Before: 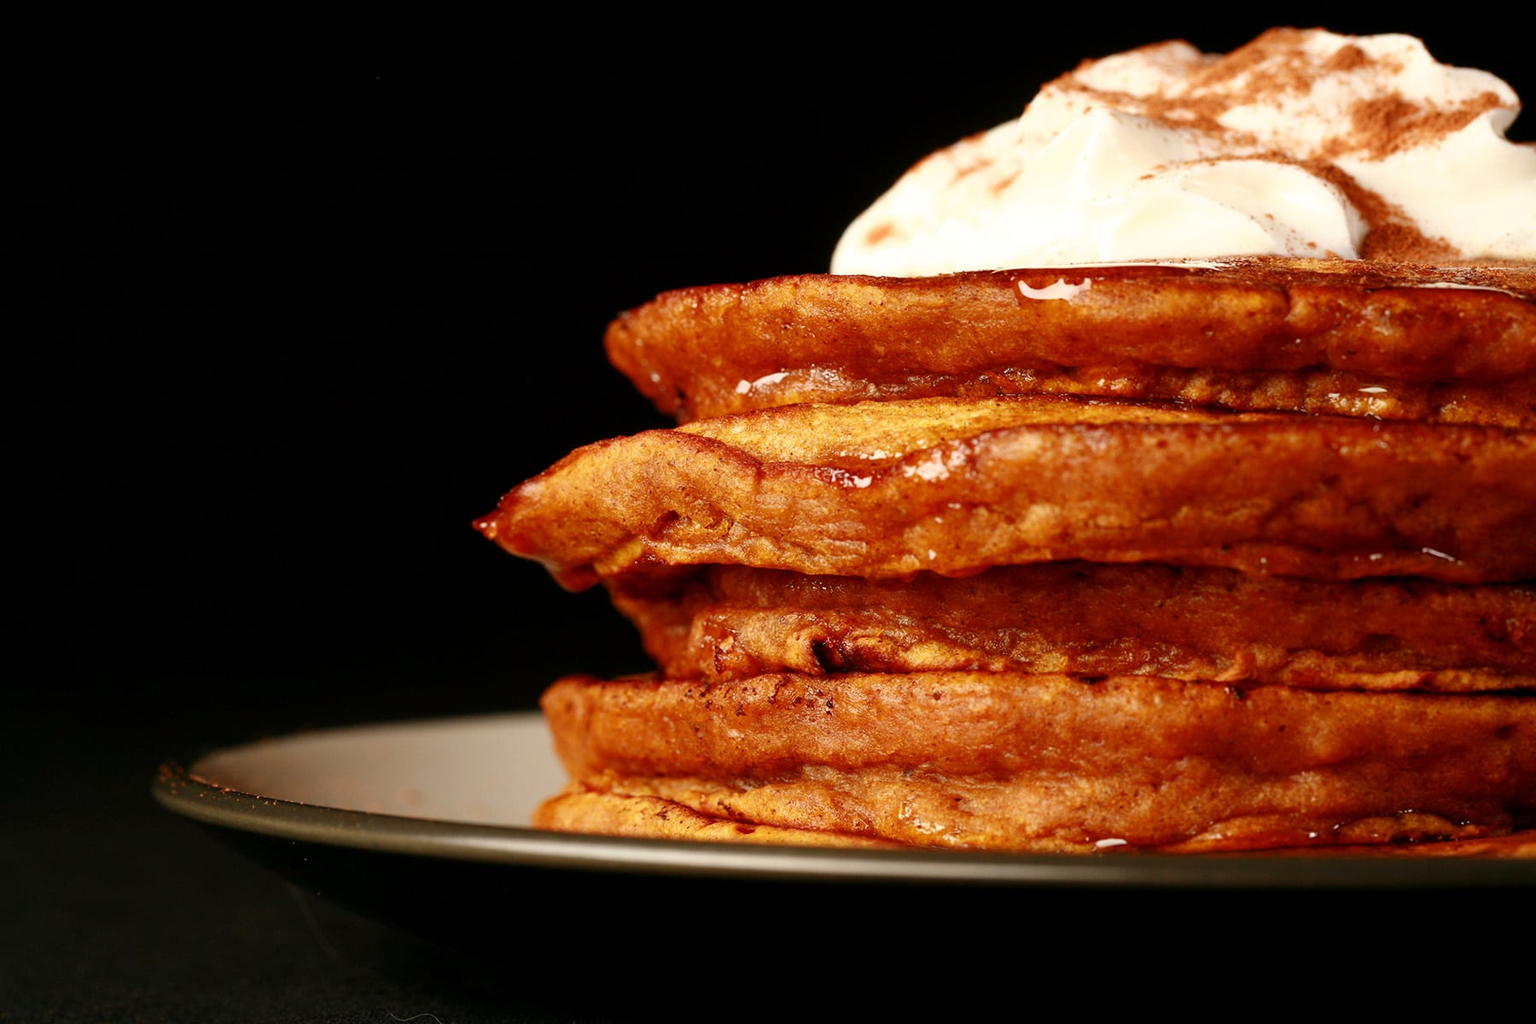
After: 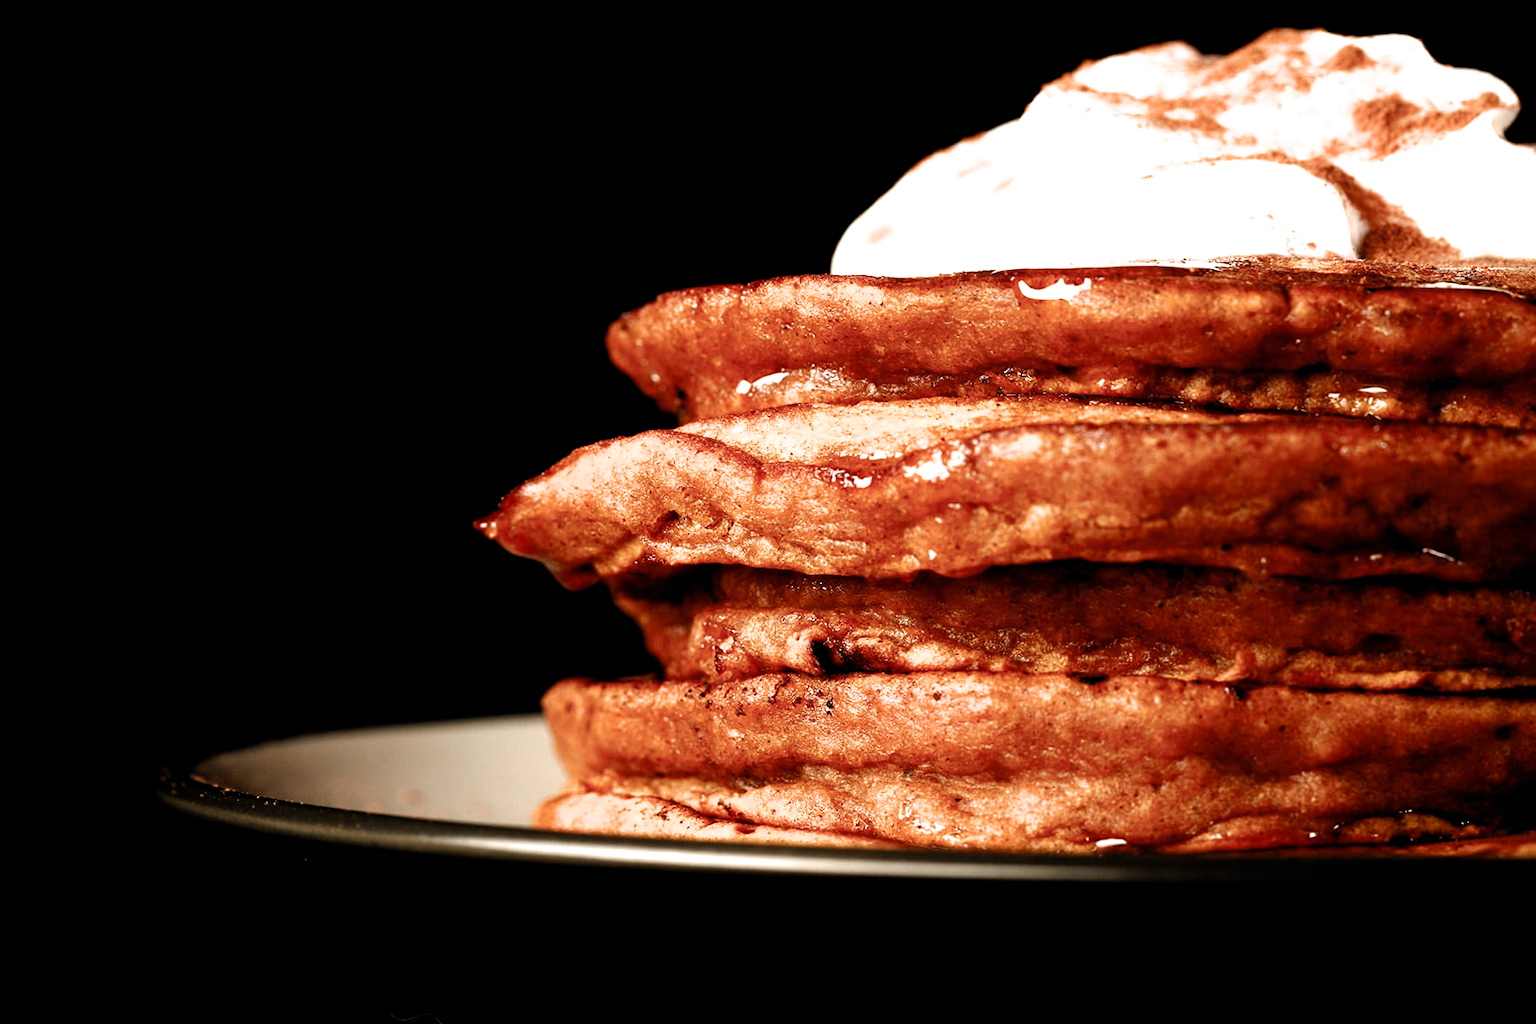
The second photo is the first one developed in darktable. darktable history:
filmic rgb: black relative exposure -8.3 EV, white relative exposure 2.24 EV, threshold 3.04 EV, hardness 7.07, latitude 85.98%, contrast 1.694, highlights saturation mix -4.37%, shadows ↔ highlights balance -1.91%, color science v6 (2022), enable highlight reconstruction true
shadows and highlights: radius 90.87, shadows -14.43, white point adjustment 0.244, highlights 31.22, compress 48.37%, soften with gaussian
